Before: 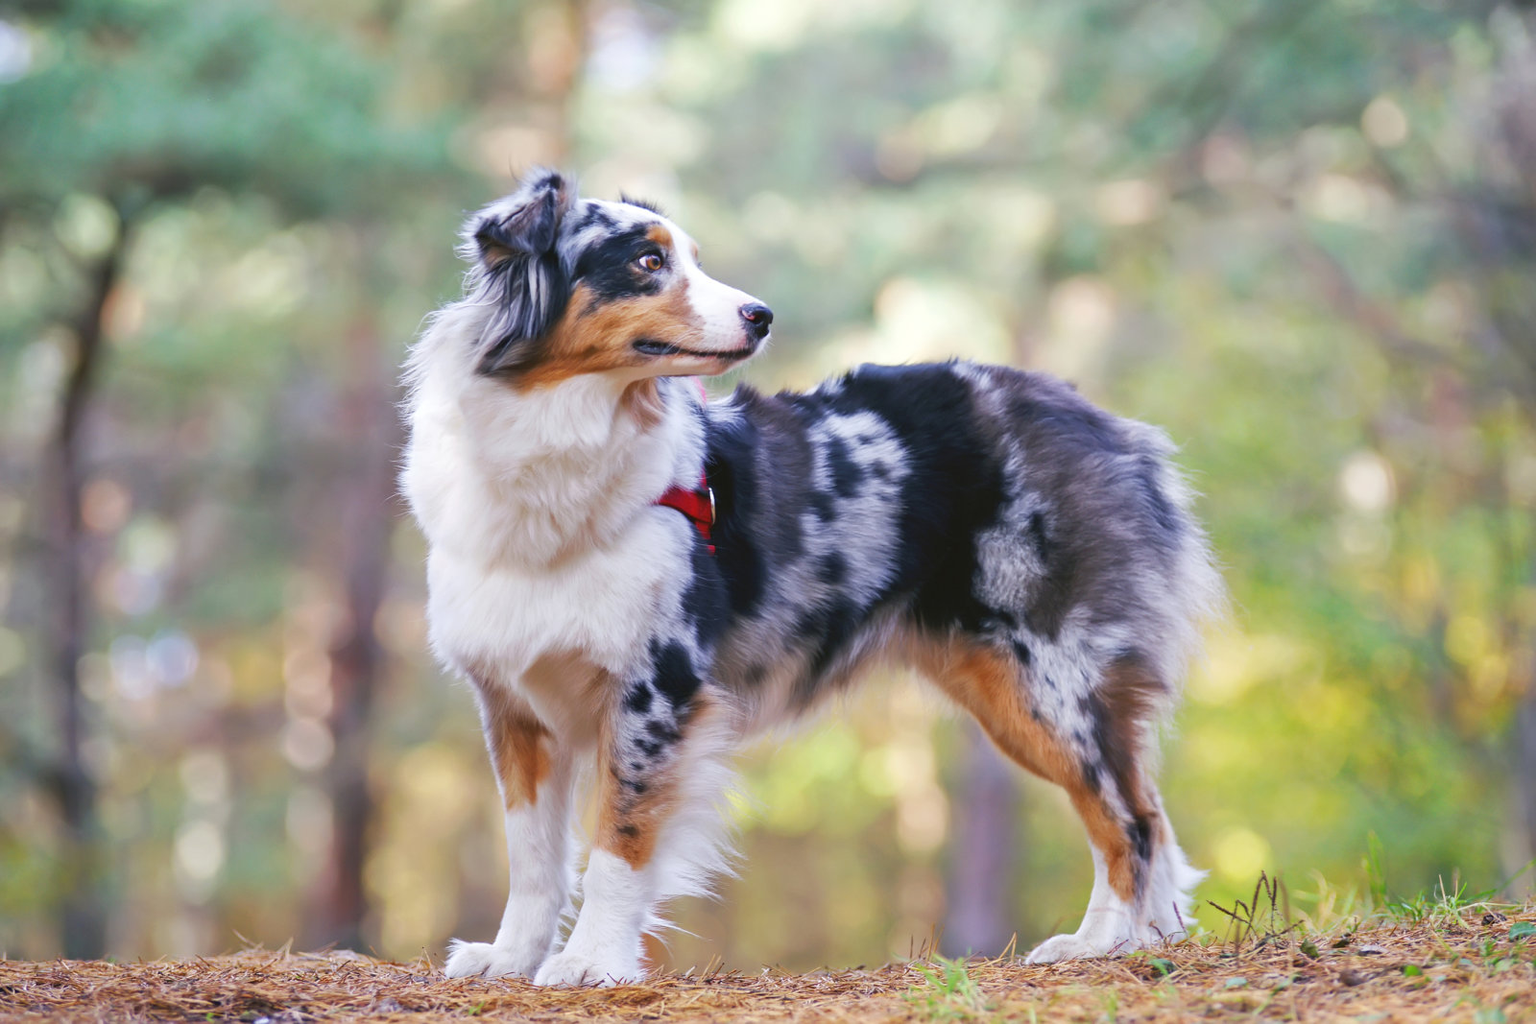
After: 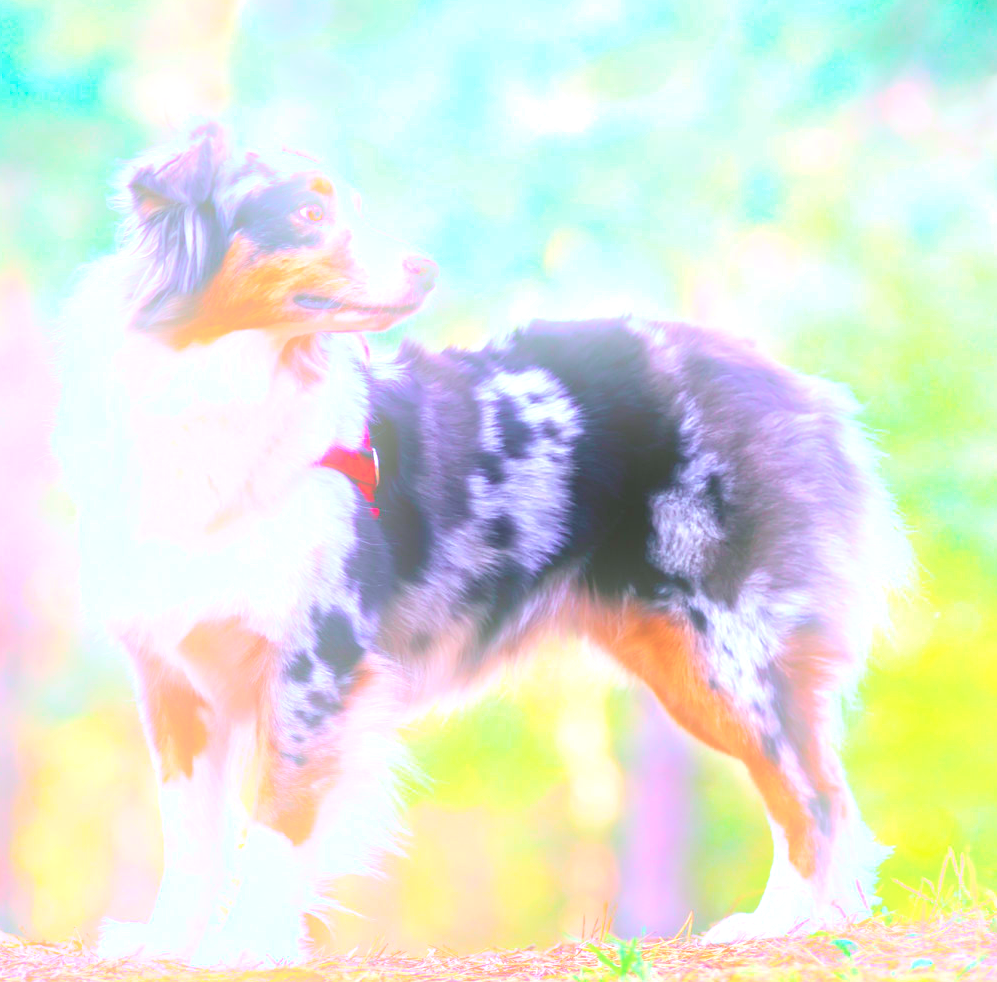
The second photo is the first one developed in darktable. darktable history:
color balance rgb: linear chroma grading › global chroma 25%, perceptual saturation grading › global saturation 40%, perceptual brilliance grading › global brilliance 30%, global vibrance 40%
white balance: red 0.954, blue 1.079
color contrast: blue-yellow contrast 0.62
crop and rotate: left 22.918%, top 5.629%, right 14.711%, bottom 2.247%
bloom: on, module defaults
